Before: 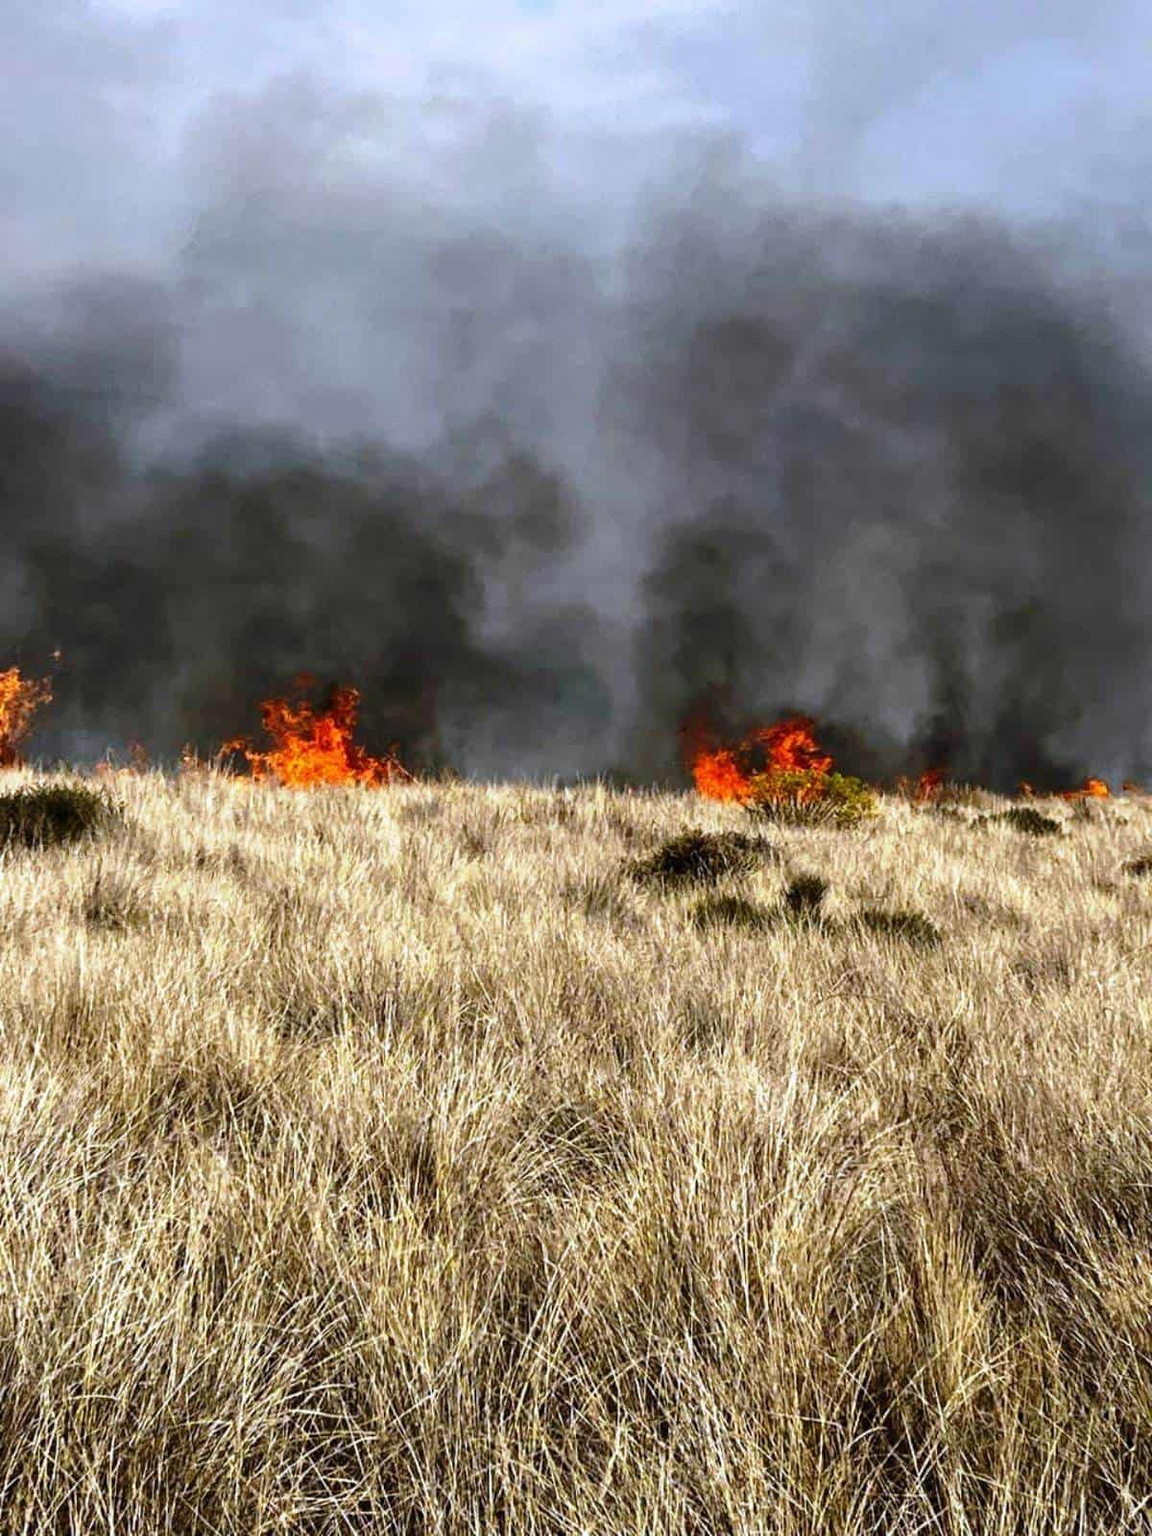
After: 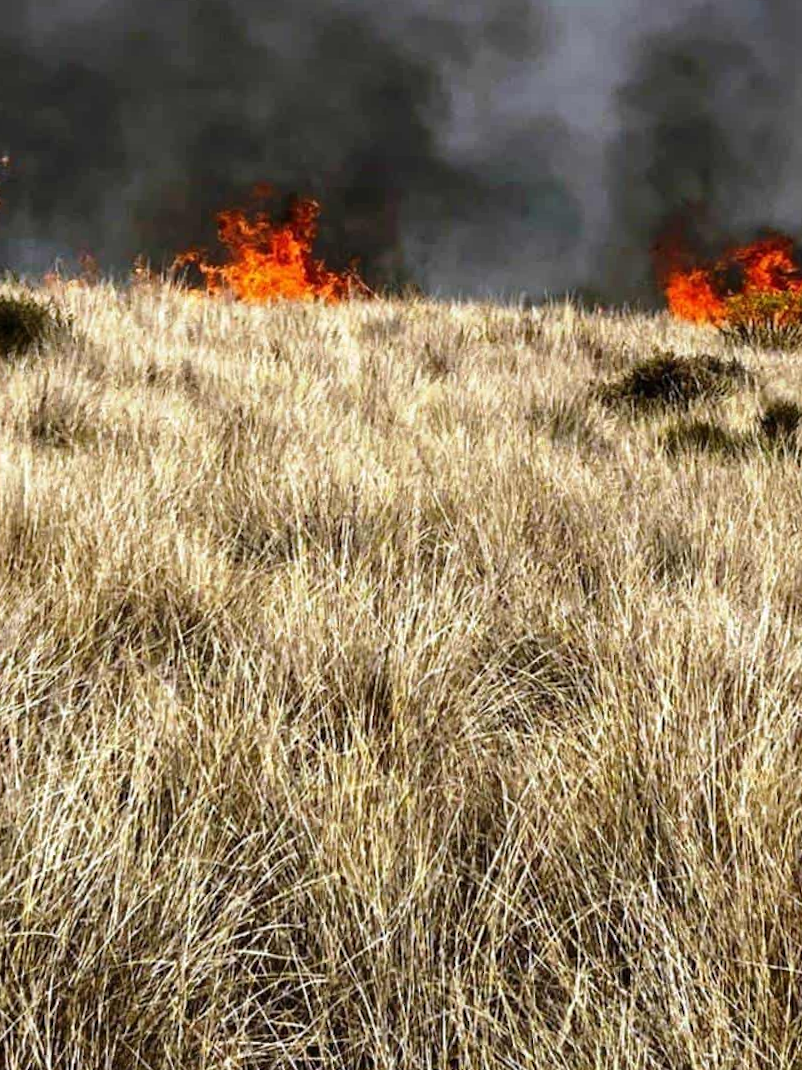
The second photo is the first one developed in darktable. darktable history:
tone equalizer: on, module defaults
crop and rotate: angle -0.82°, left 3.85%, top 31.828%, right 27.992%
